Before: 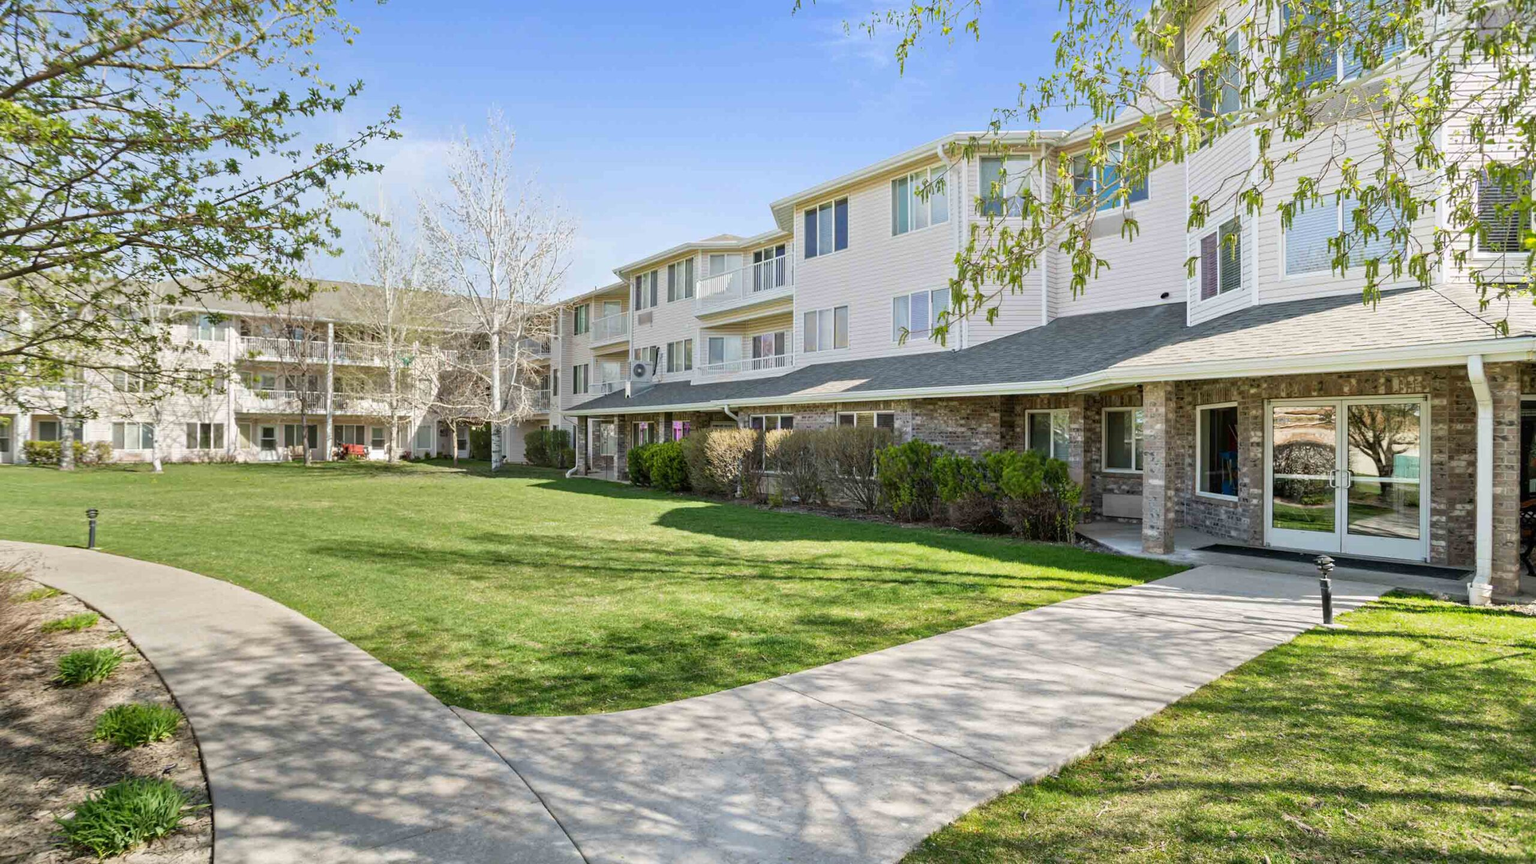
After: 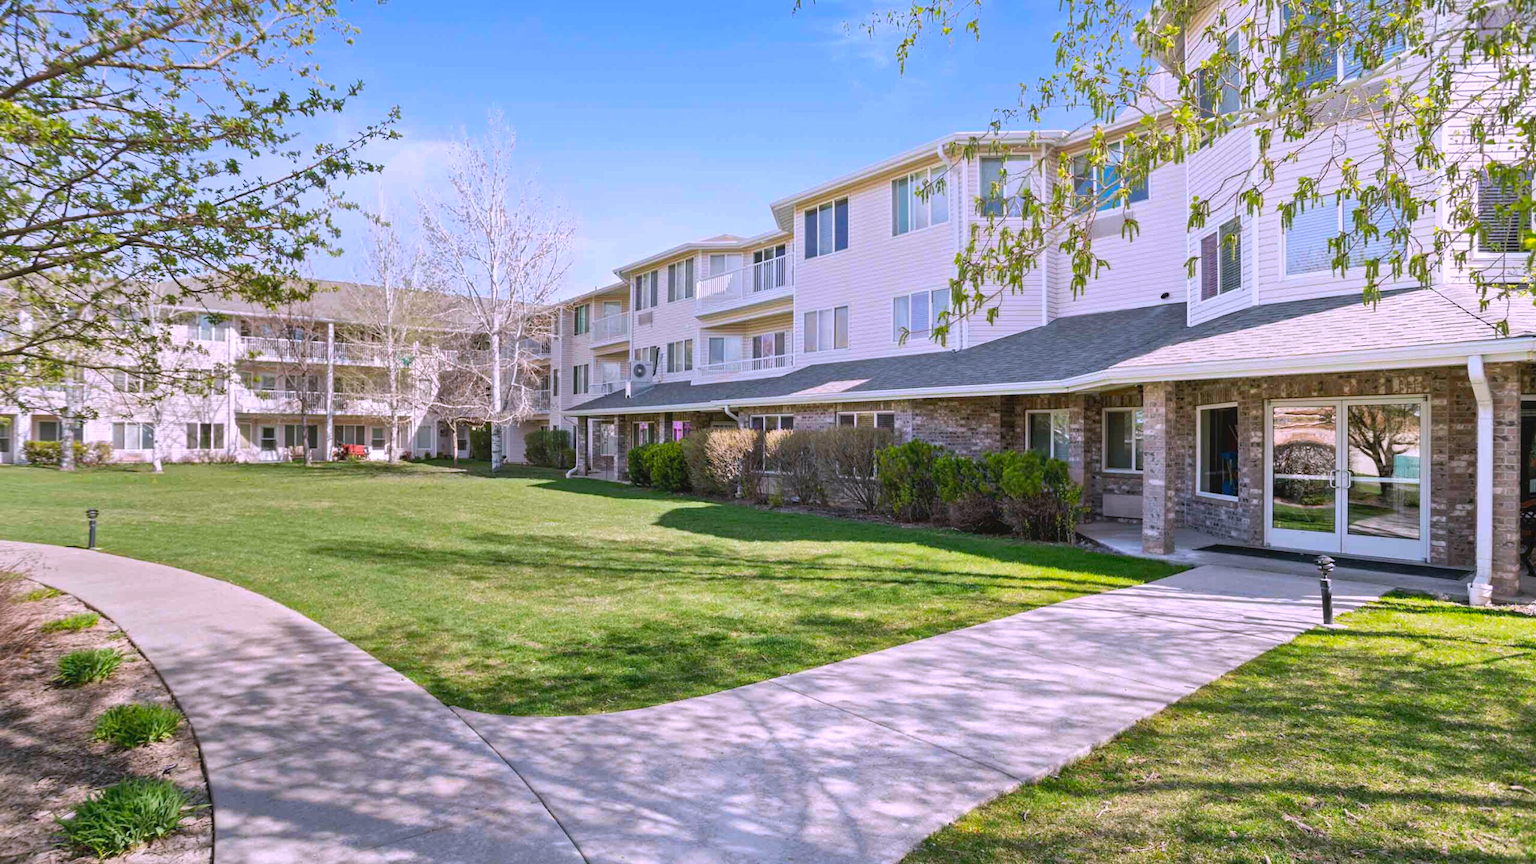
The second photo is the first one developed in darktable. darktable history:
white balance: red 1.042, blue 1.17
tone curve: curves: ch0 [(0, 0) (0.003, 0.051) (0.011, 0.054) (0.025, 0.056) (0.044, 0.07) (0.069, 0.092) (0.1, 0.119) (0.136, 0.149) (0.177, 0.189) (0.224, 0.231) (0.277, 0.278) (0.335, 0.329) (0.399, 0.386) (0.468, 0.454) (0.543, 0.524) (0.623, 0.603) (0.709, 0.687) (0.801, 0.776) (0.898, 0.878) (1, 1)], preserve colors none
